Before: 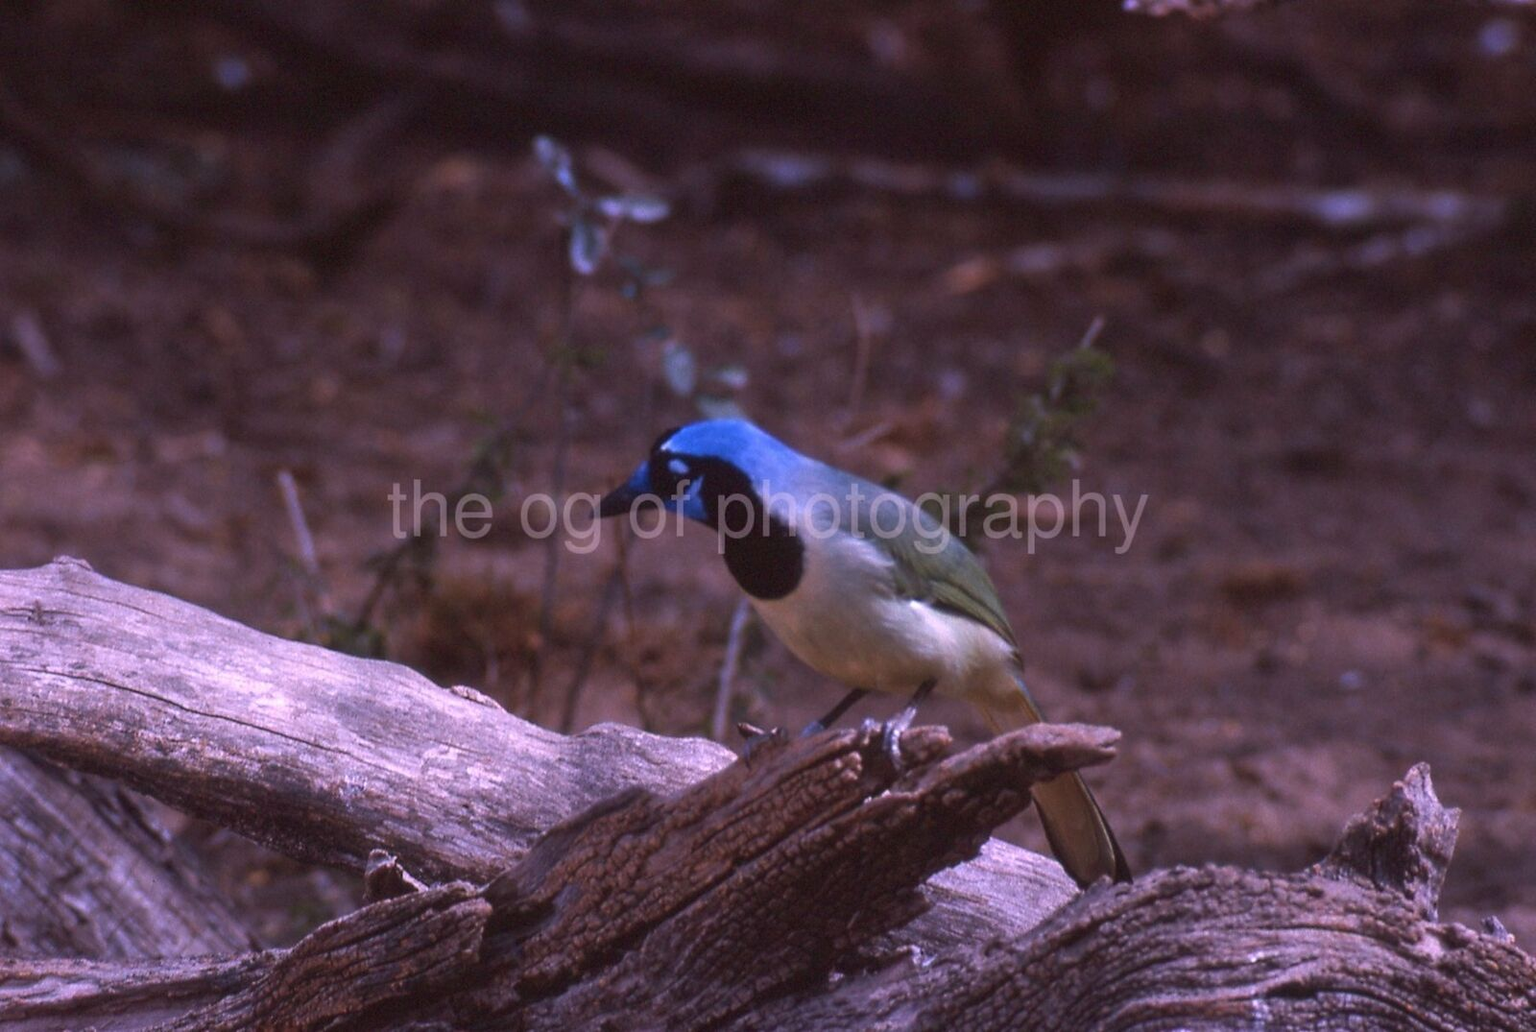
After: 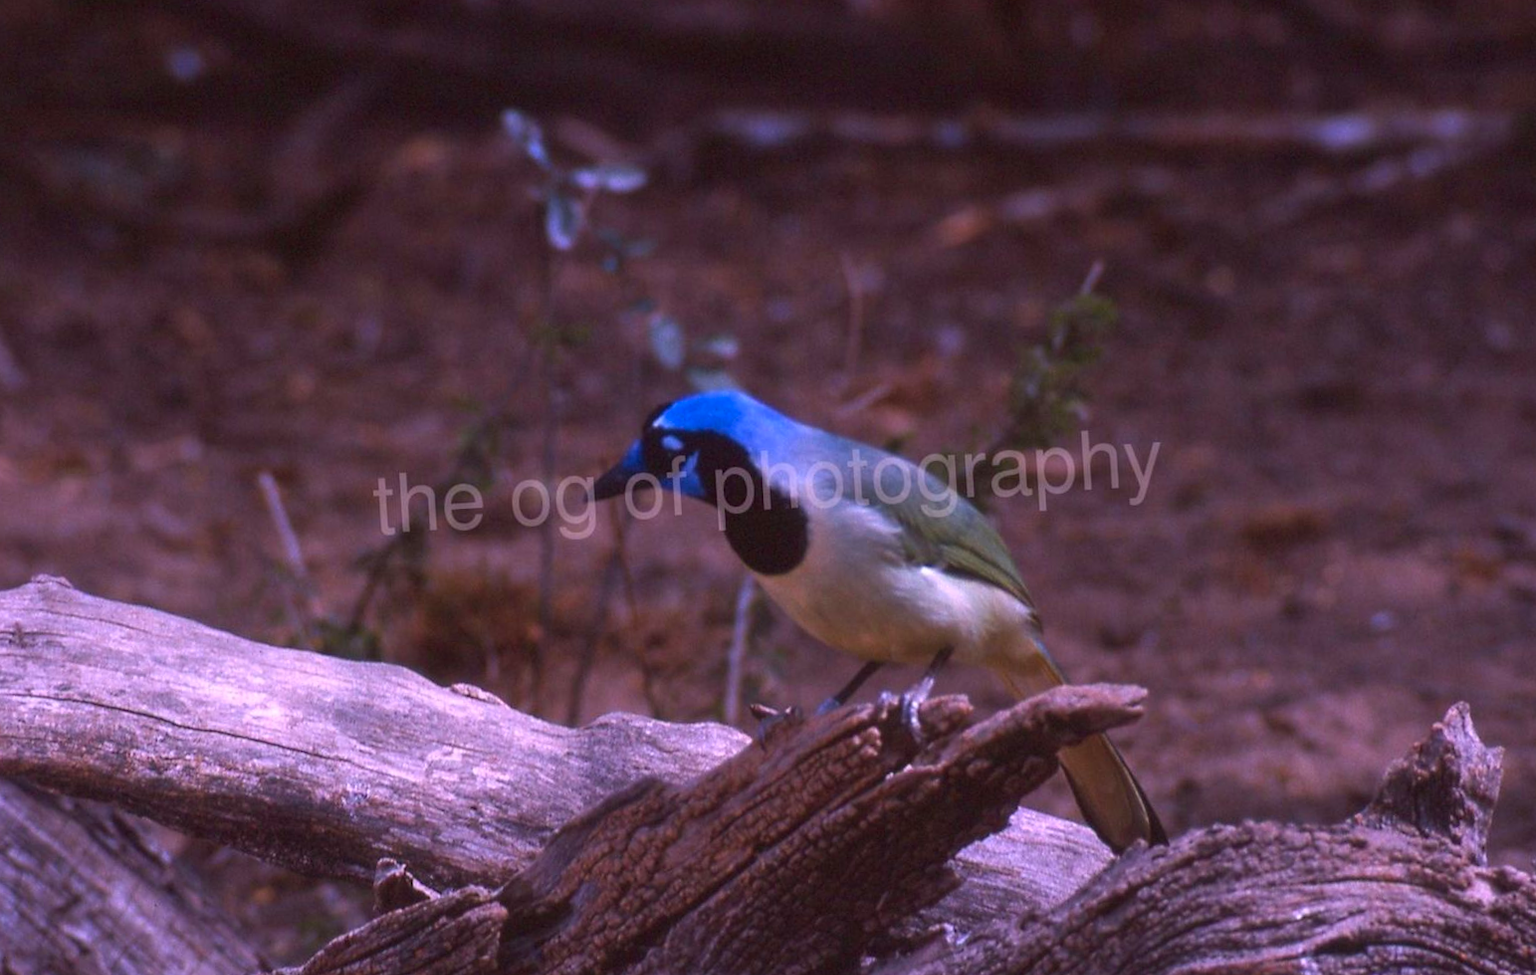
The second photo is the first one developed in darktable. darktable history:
color balance rgb: perceptual saturation grading › global saturation 20%, global vibrance 20%
rotate and perspective: rotation -3.52°, crop left 0.036, crop right 0.964, crop top 0.081, crop bottom 0.919
